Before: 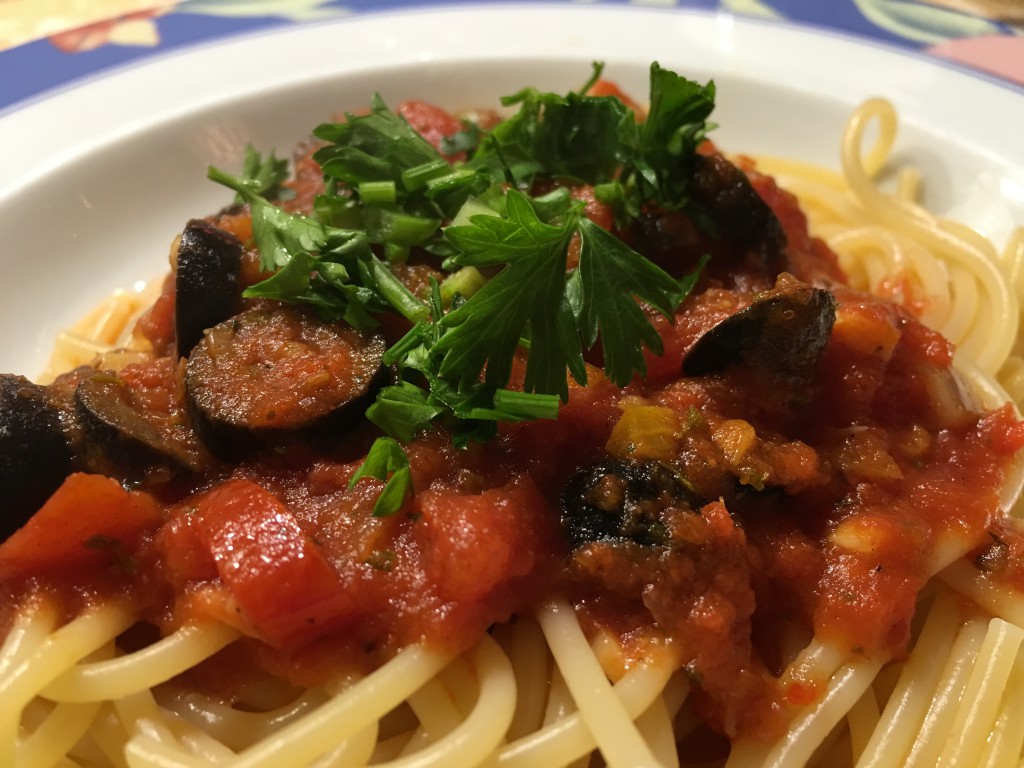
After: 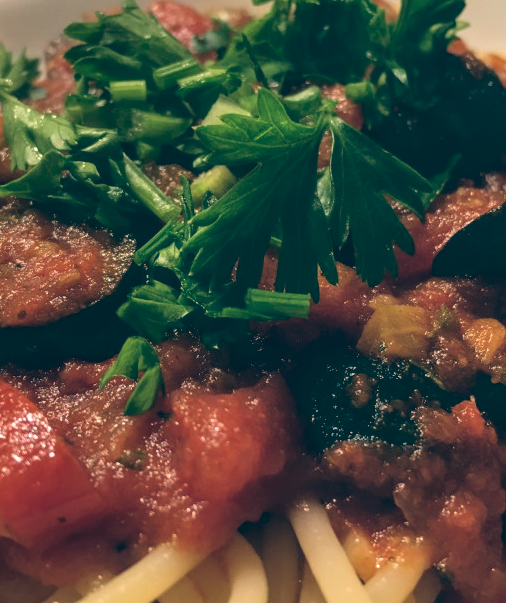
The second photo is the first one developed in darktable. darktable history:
local contrast: detail 130%
color balance: lift [1.006, 0.985, 1.002, 1.015], gamma [1, 0.953, 1.008, 1.047], gain [1.076, 1.13, 1.004, 0.87]
filmic rgb: black relative exposure -11.35 EV, white relative exposure 3.22 EV, hardness 6.76, color science v6 (2022)
crop and rotate: angle 0.02°, left 24.353%, top 13.219%, right 26.156%, bottom 8.224%
